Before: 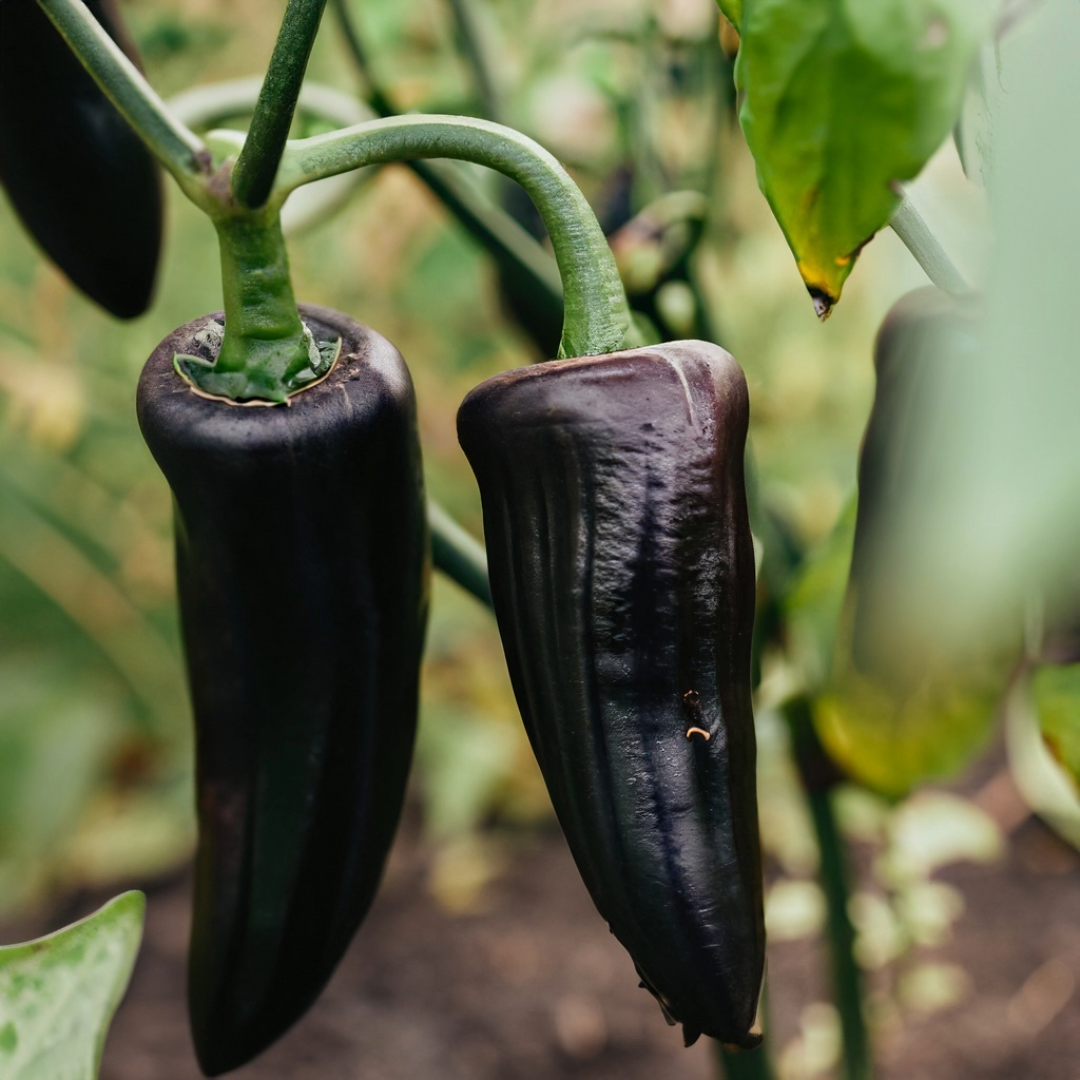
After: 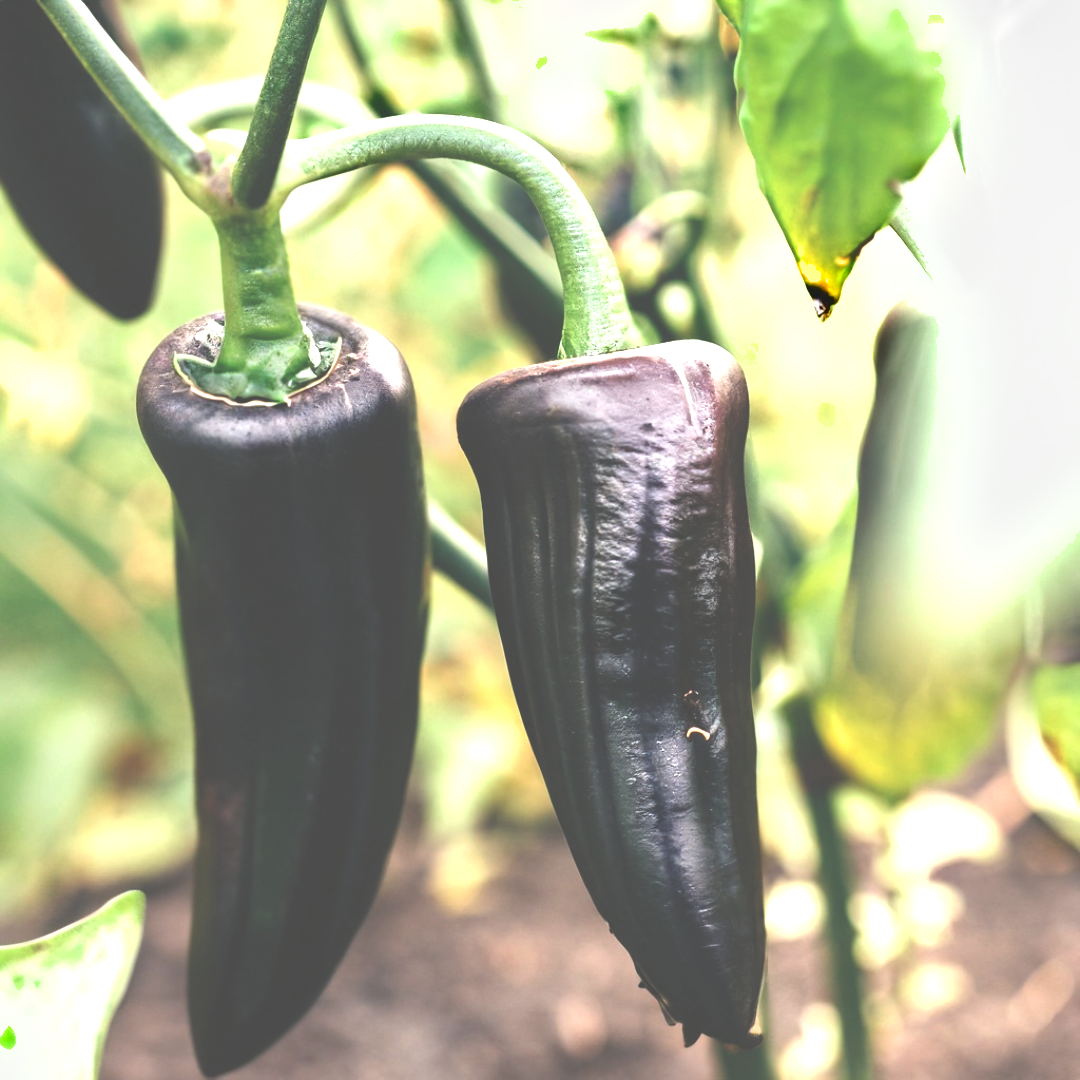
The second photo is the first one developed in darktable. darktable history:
shadows and highlights: radius 44.78, white point adjustment 6.64, compress 79.65%, highlights color adjustment 78.42%, soften with gaussian
exposure: black level correction -0.023, exposure 1.397 EV, compensate highlight preservation false
